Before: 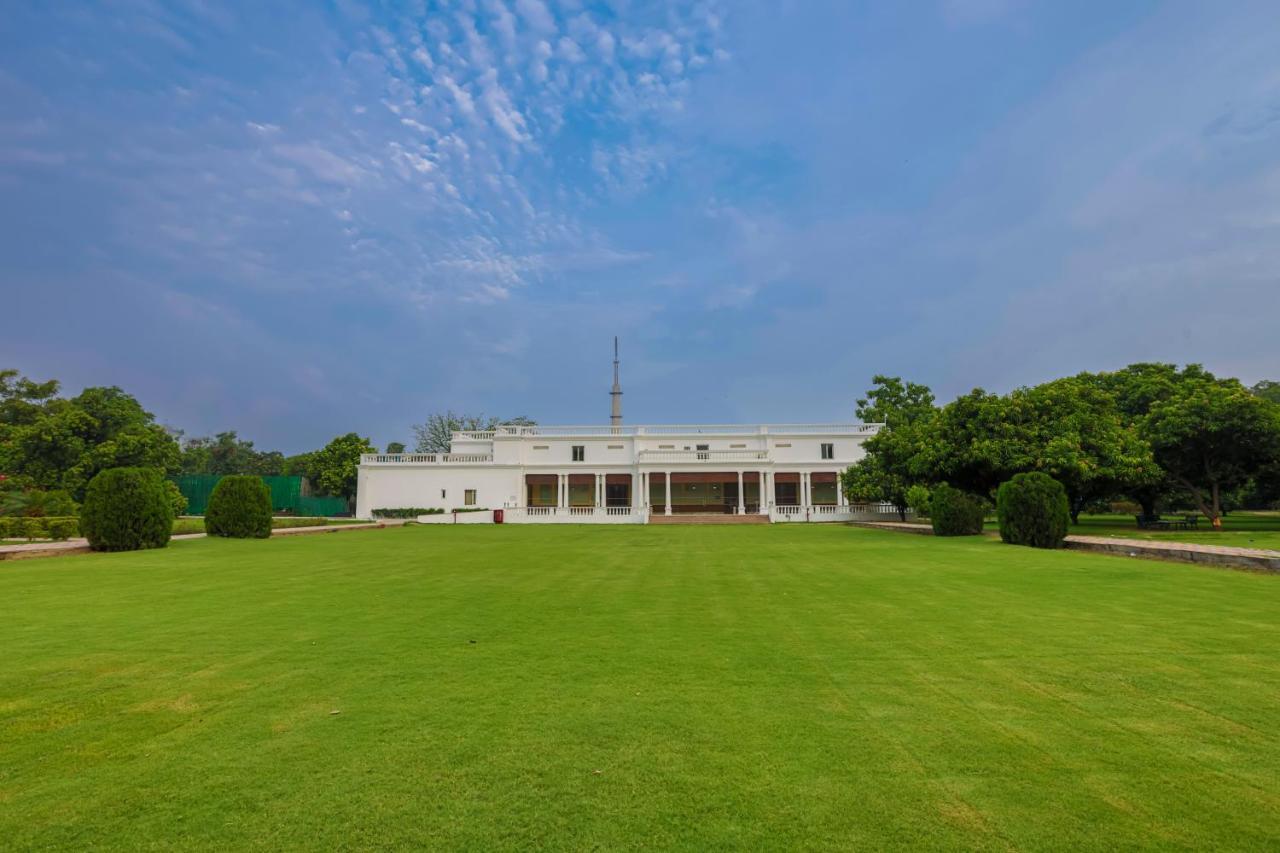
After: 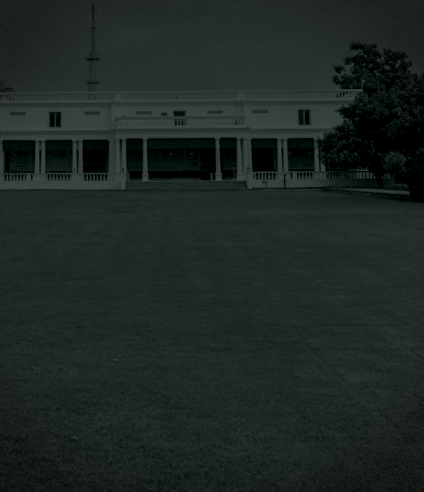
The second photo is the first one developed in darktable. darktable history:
crop: left 40.878%, top 39.176%, right 25.993%, bottom 3.081%
colorize: hue 90°, saturation 19%, lightness 1.59%, version 1
vignetting: dithering 8-bit output, unbound false
